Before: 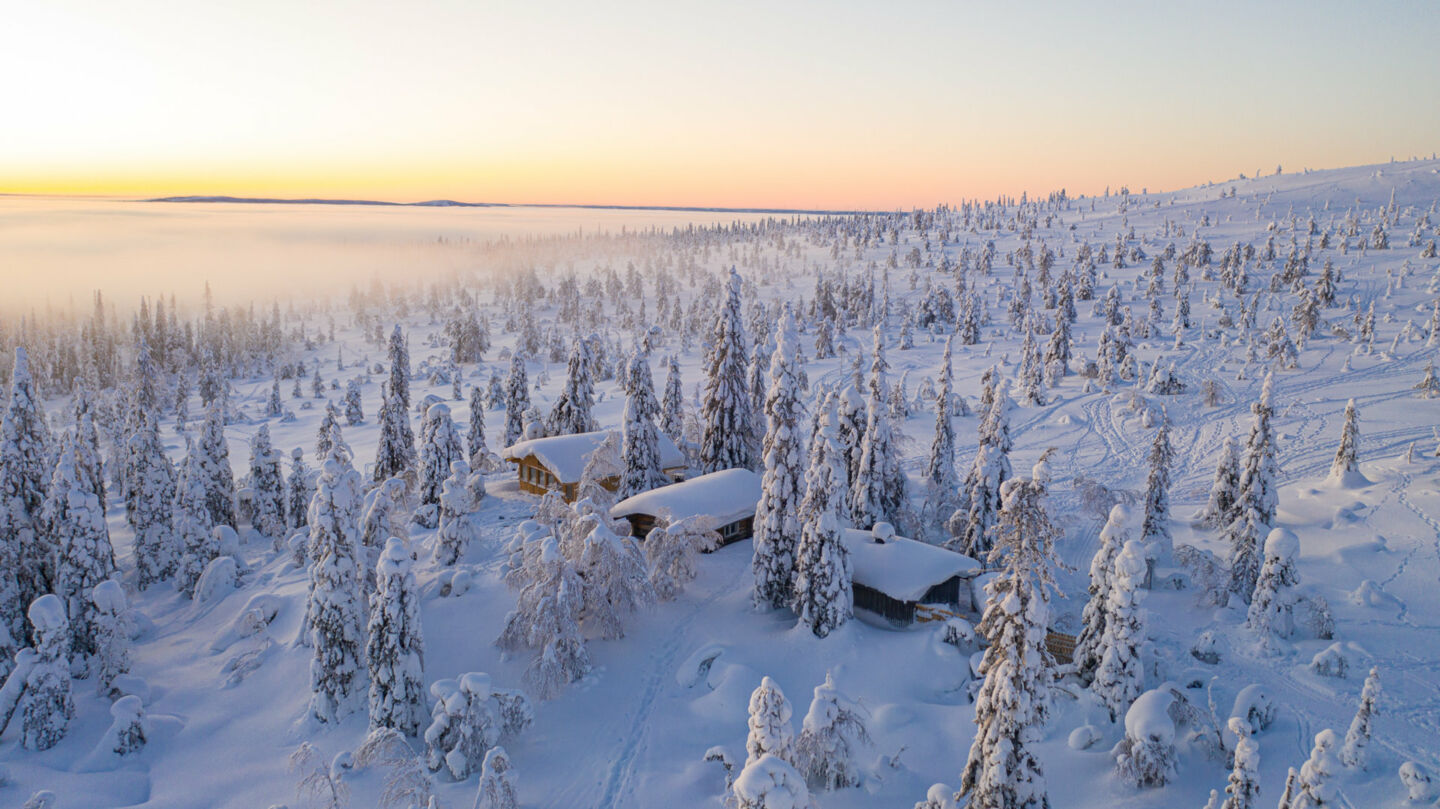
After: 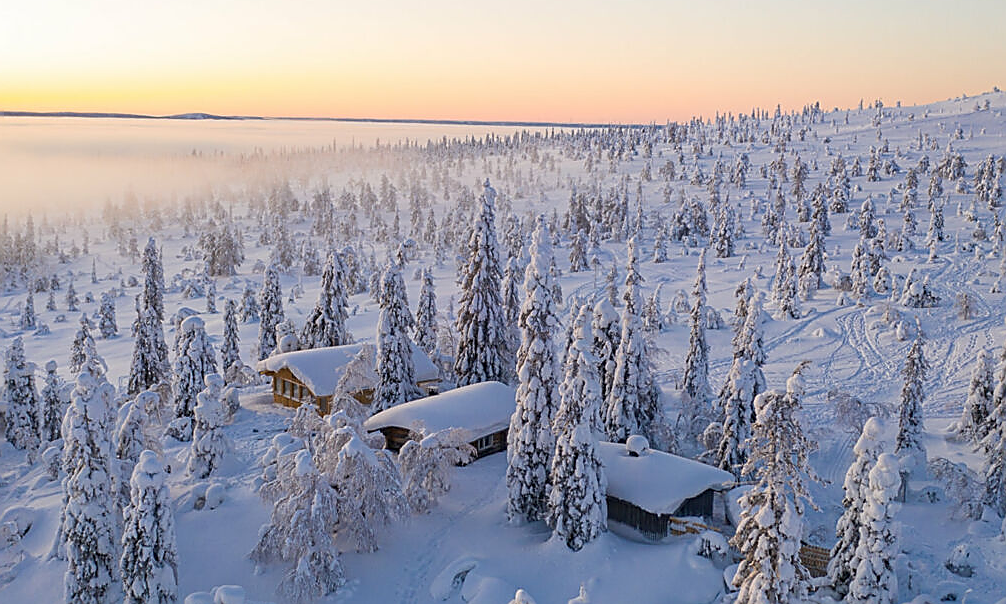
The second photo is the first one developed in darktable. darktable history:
sharpen: radius 1.394, amount 1.236, threshold 0.608
crop and rotate: left 17.113%, top 10.755%, right 12.971%, bottom 14.488%
